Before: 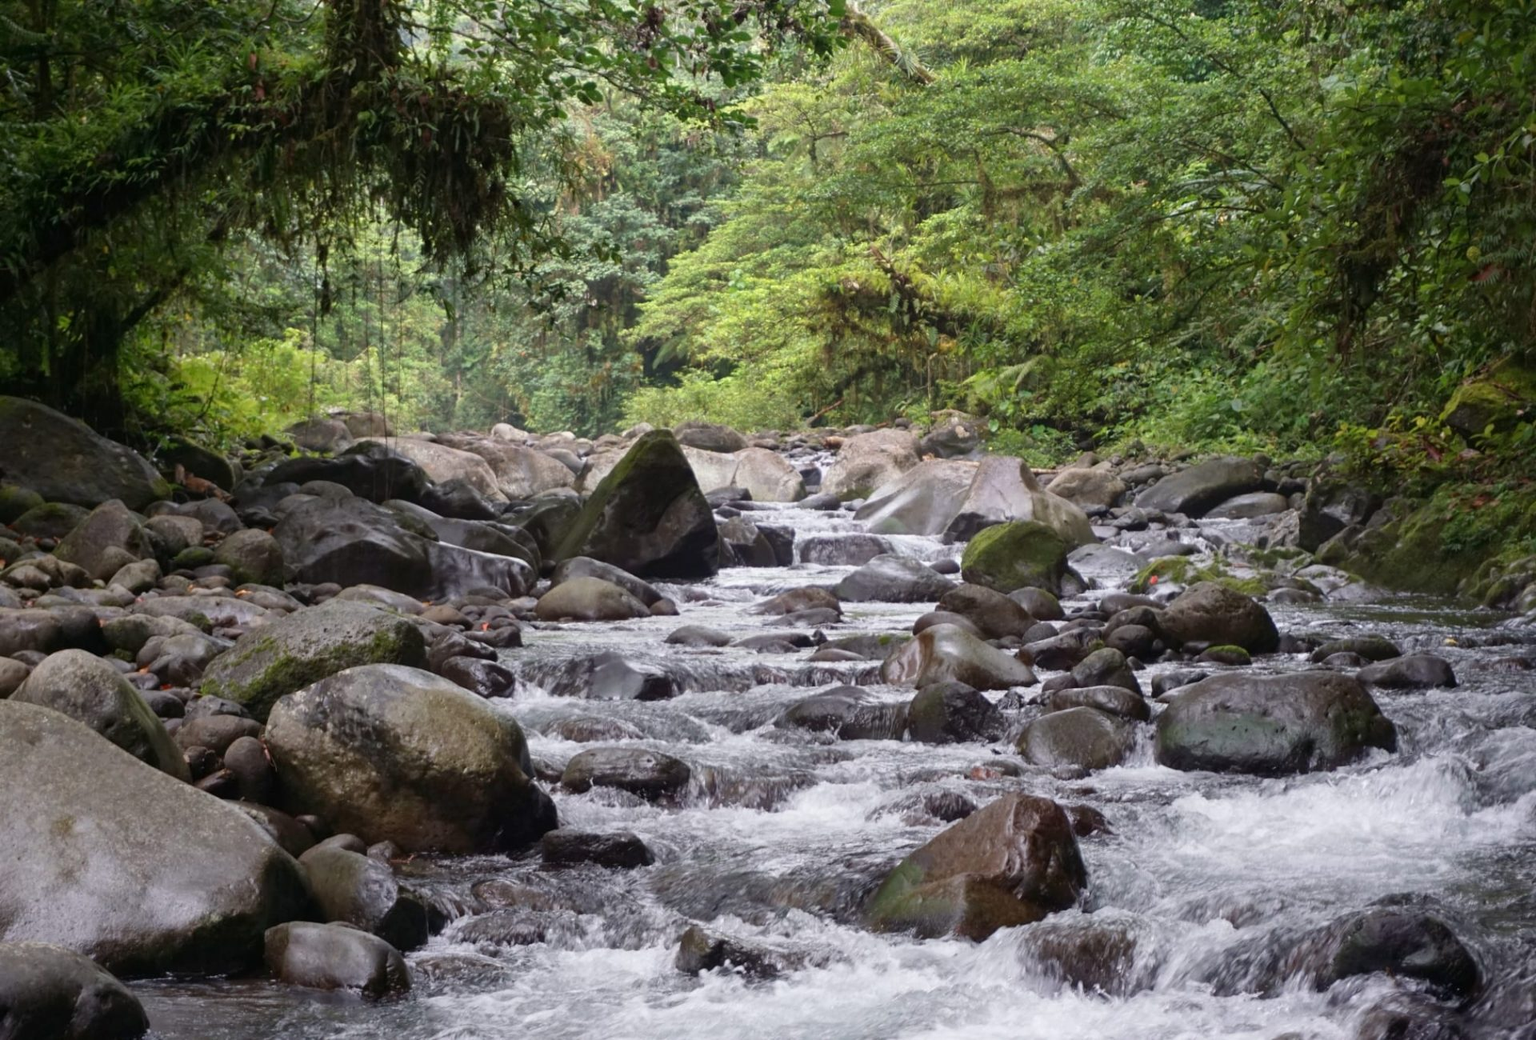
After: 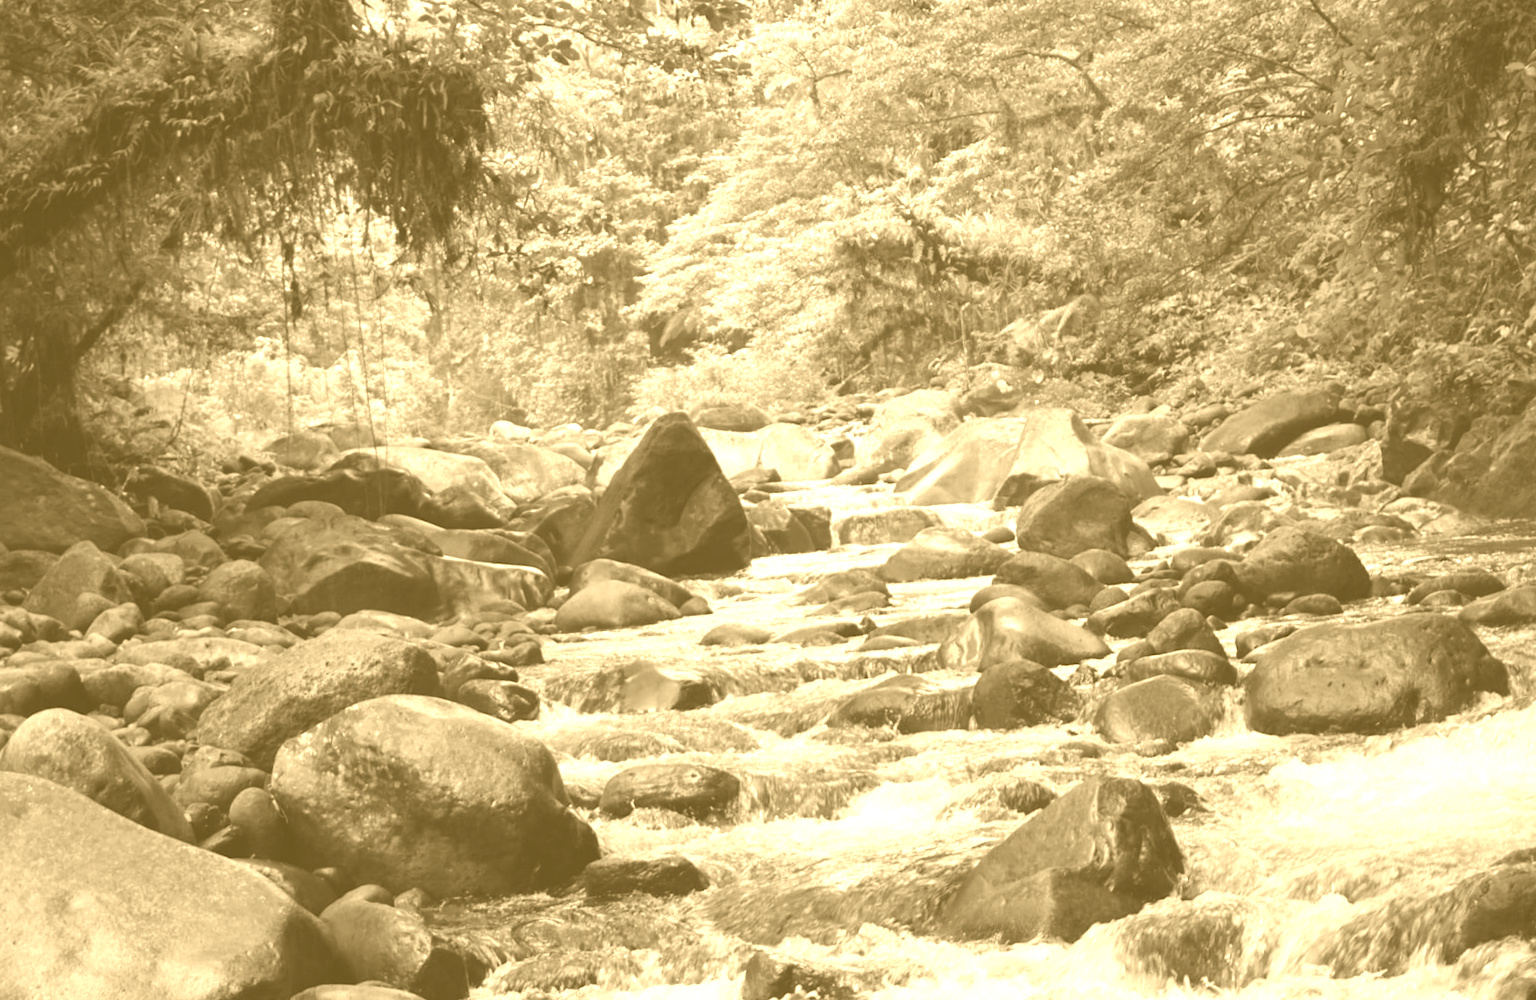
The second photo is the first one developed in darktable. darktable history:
white balance: red 1.05, blue 1.072
crop: right 4.126%, bottom 0.031%
color balance rgb: shadows lift › chroma 3%, shadows lift › hue 280.8°, power › hue 330°, highlights gain › chroma 3%, highlights gain › hue 75.6°, global offset › luminance 0.7%, perceptual saturation grading › global saturation 20%, perceptual saturation grading › highlights -25%, perceptual saturation grading › shadows 50%, global vibrance 20.33%
color zones: curves: ch1 [(0.077, 0.436) (0.25, 0.5) (0.75, 0.5)]
exposure: compensate highlight preservation false
color correction: highlights a* 19.5, highlights b* -11.53, saturation 1.69
colorize: hue 36°, source mix 100%
rotate and perspective: rotation -5°, crop left 0.05, crop right 0.952, crop top 0.11, crop bottom 0.89
